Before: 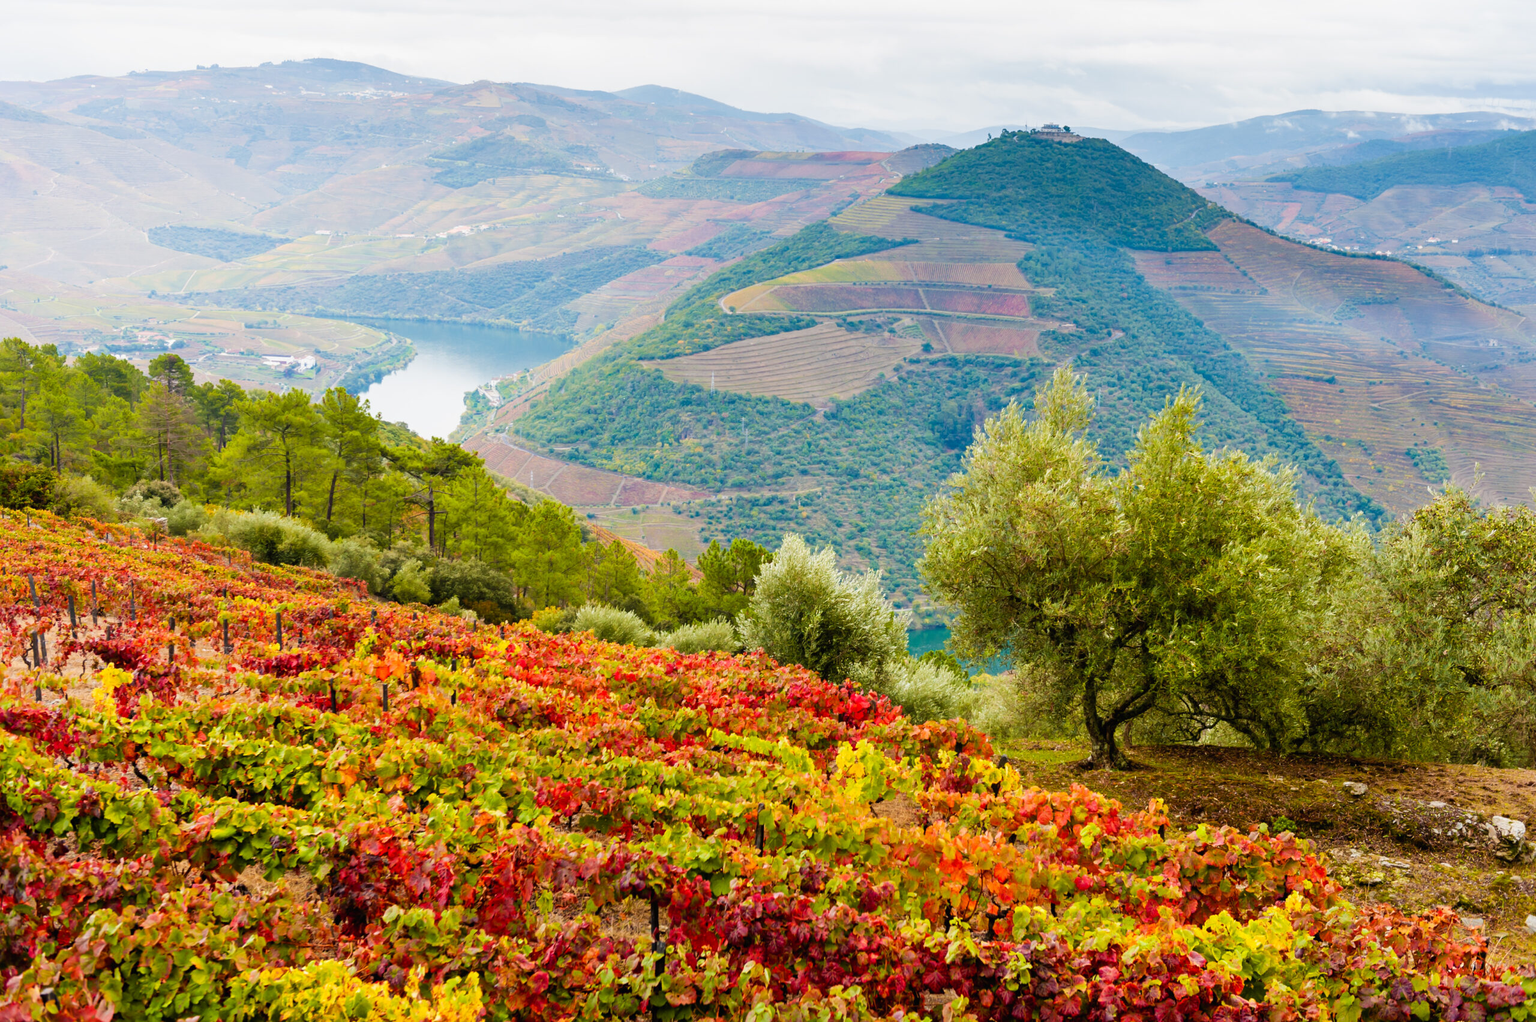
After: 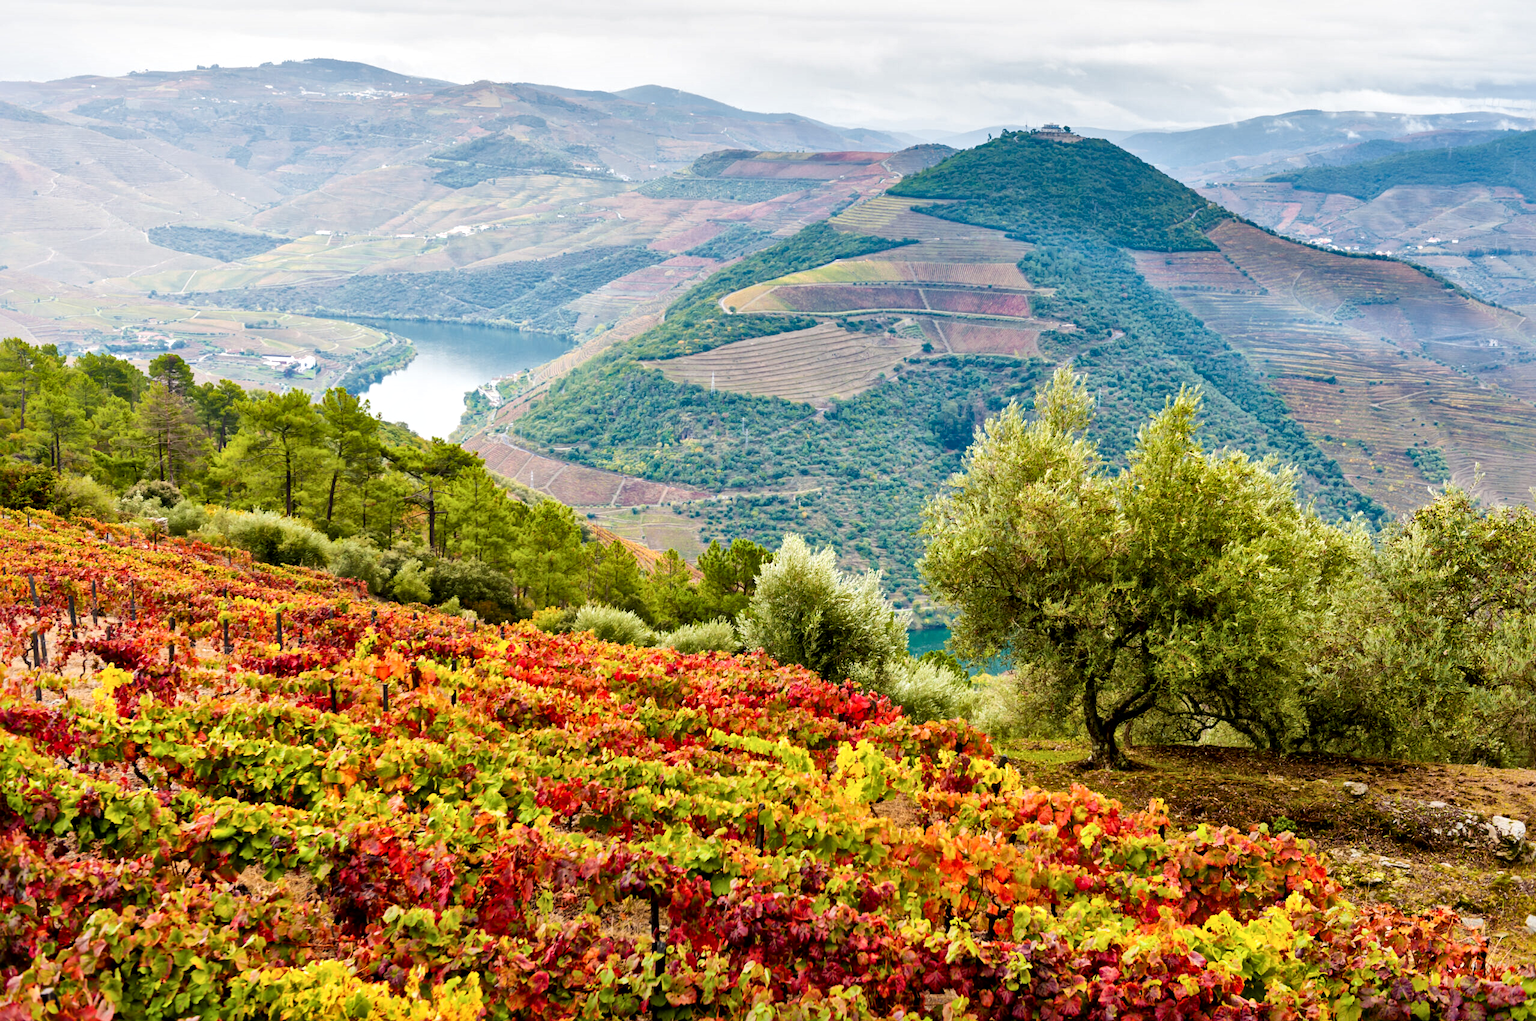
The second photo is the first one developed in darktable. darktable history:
rgb levels: preserve colors max RGB
local contrast: mode bilateral grid, contrast 20, coarseness 50, detail 171%, midtone range 0.2
